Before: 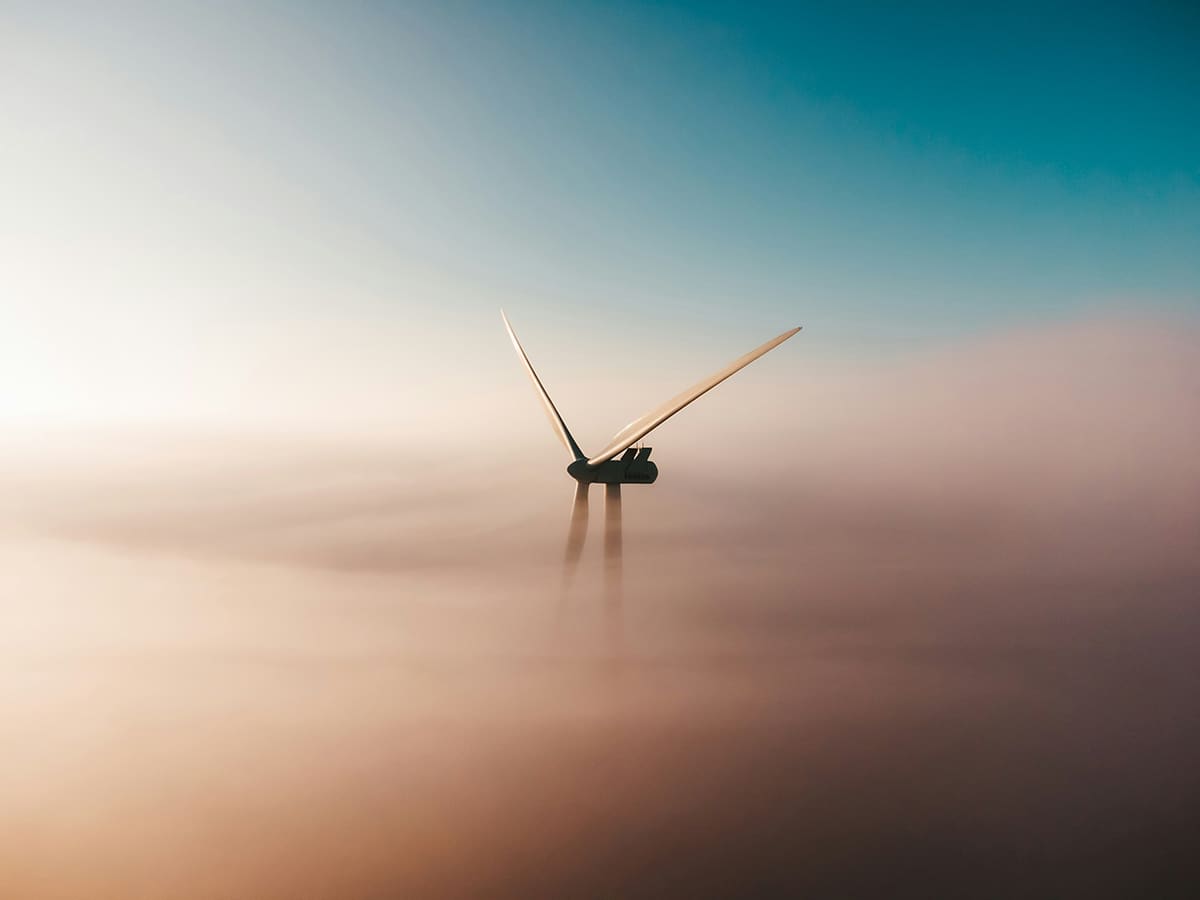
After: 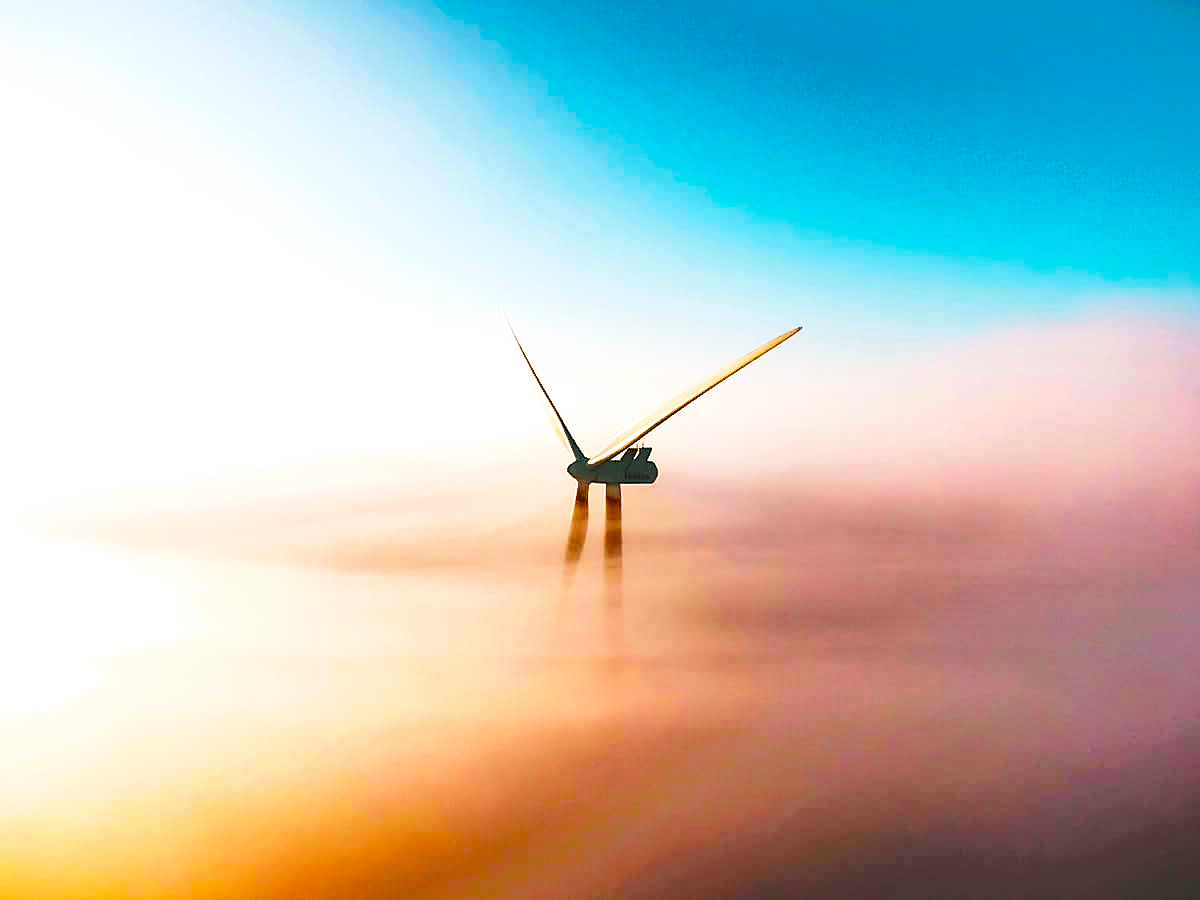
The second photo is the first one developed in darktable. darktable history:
contrast brightness saturation: contrast 0.2, brightness 0.16, saturation 0.22
exposure: black level correction 0.001, exposure 0.5 EV, compensate exposure bias true, compensate highlight preservation false
sharpen: on, module defaults
base curve: curves: ch0 [(0, 0) (0.032, 0.037) (0.105, 0.228) (0.435, 0.76) (0.856, 0.983) (1, 1)], preserve colors none
shadows and highlights: shadows 38.43, highlights -74.54
color balance rgb: perceptual saturation grading › global saturation 25%, global vibrance 20%
white balance: red 0.967, blue 1.049
